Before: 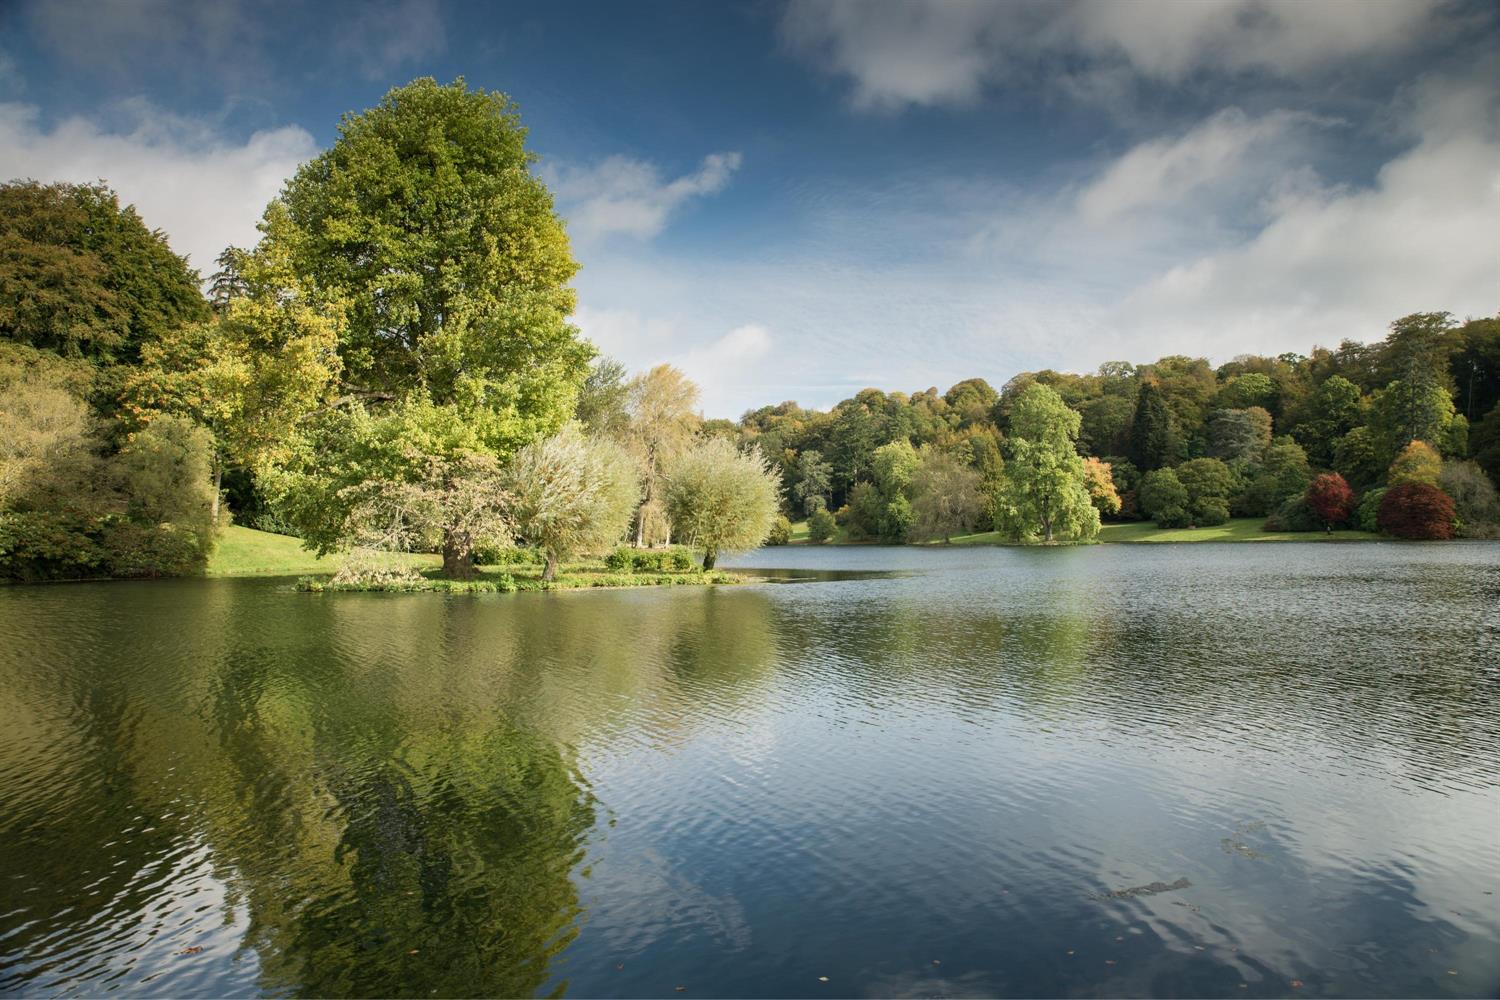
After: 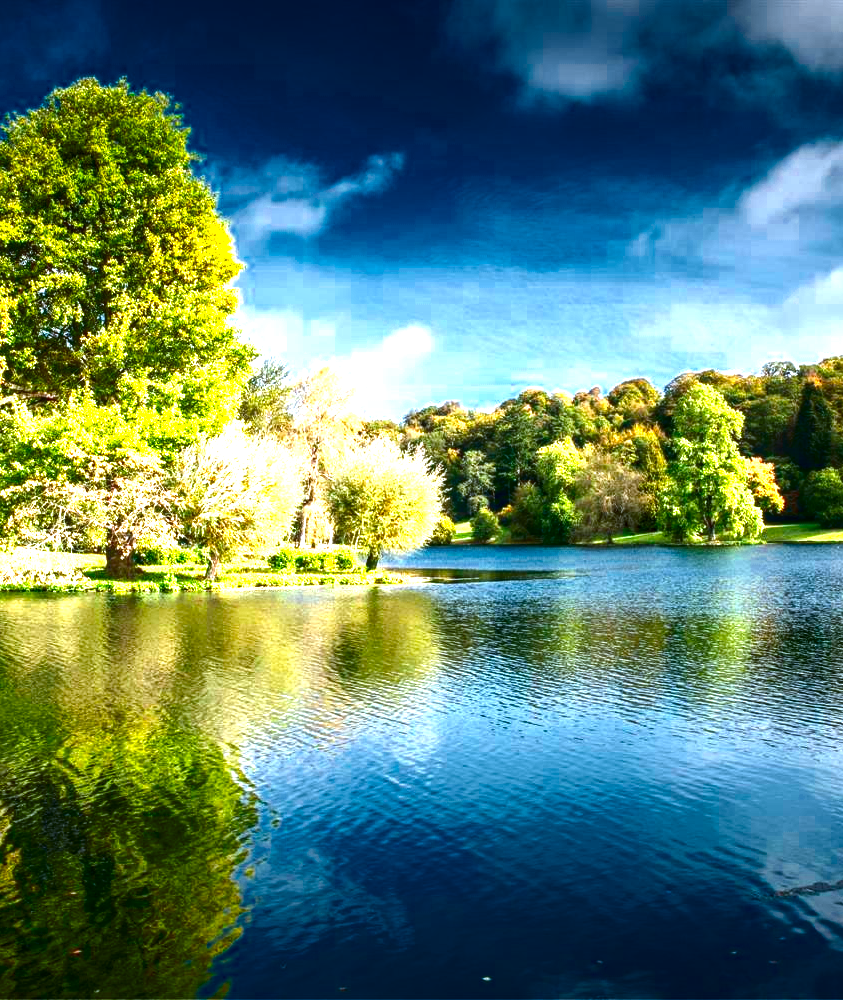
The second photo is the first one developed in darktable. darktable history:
crop and rotate: left 22.516%, right 21.234%
local contrast: on, module defaults
contrast brightness saturation: contrast 0.09, brightness -0.59, saturation 0.17
color calibration: output R [1.422, -0.35, -0.252, 0], output G [-0.238, 1.259, -0.084, 0], output B [-0.081, -0.196, 1.58, 0], output brightness [0.49, 0.671, -0.57, 0], illuminant same as pipeline (D50), adaptation none (bypass), saturation algorithm version 1 (2020)
exposure: exposure 0.493 EV, compensate highlight preservation false
